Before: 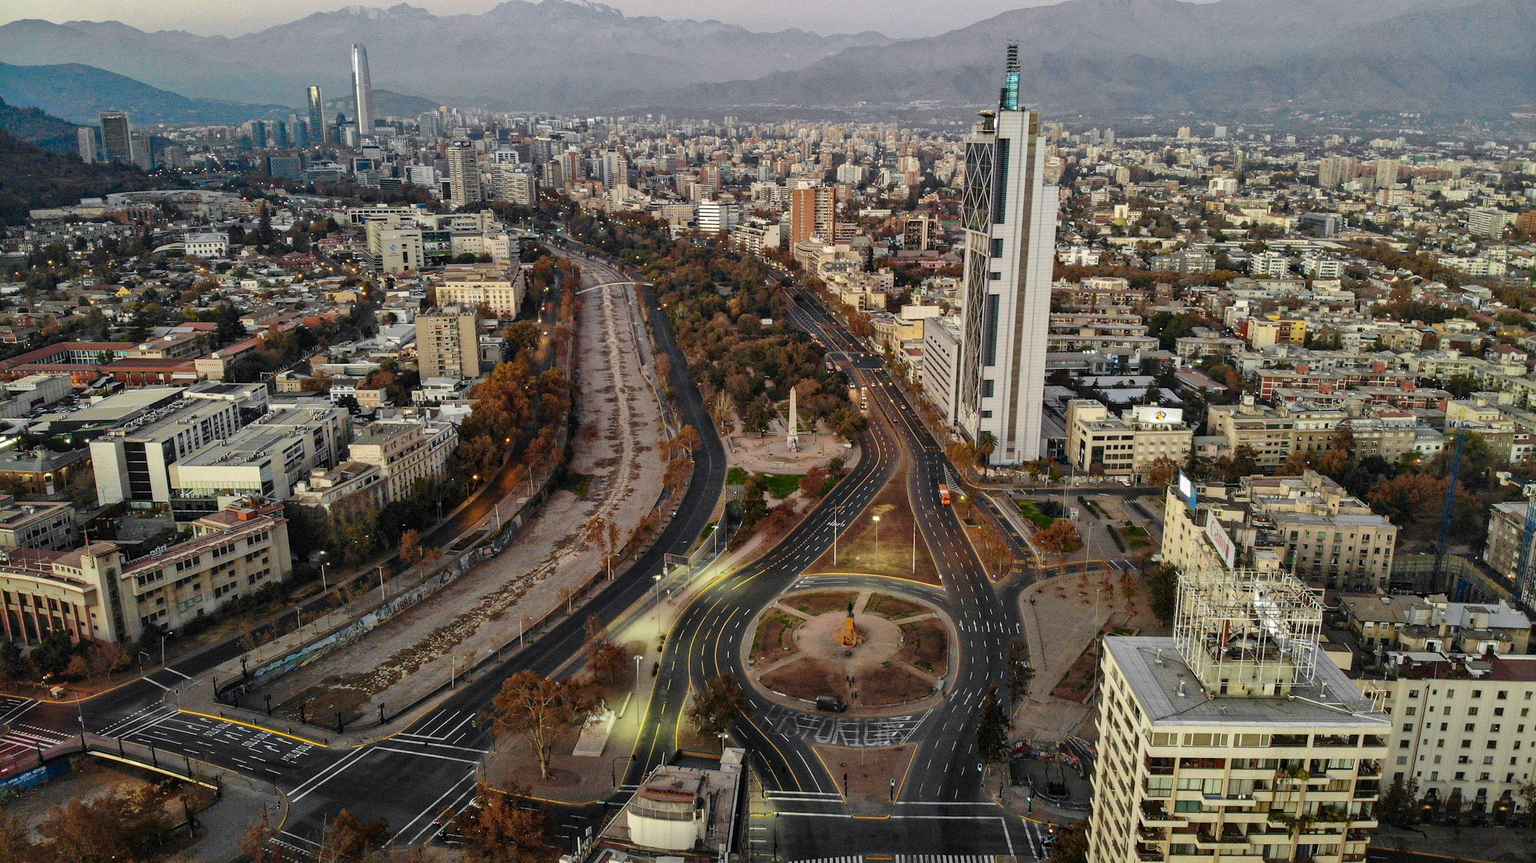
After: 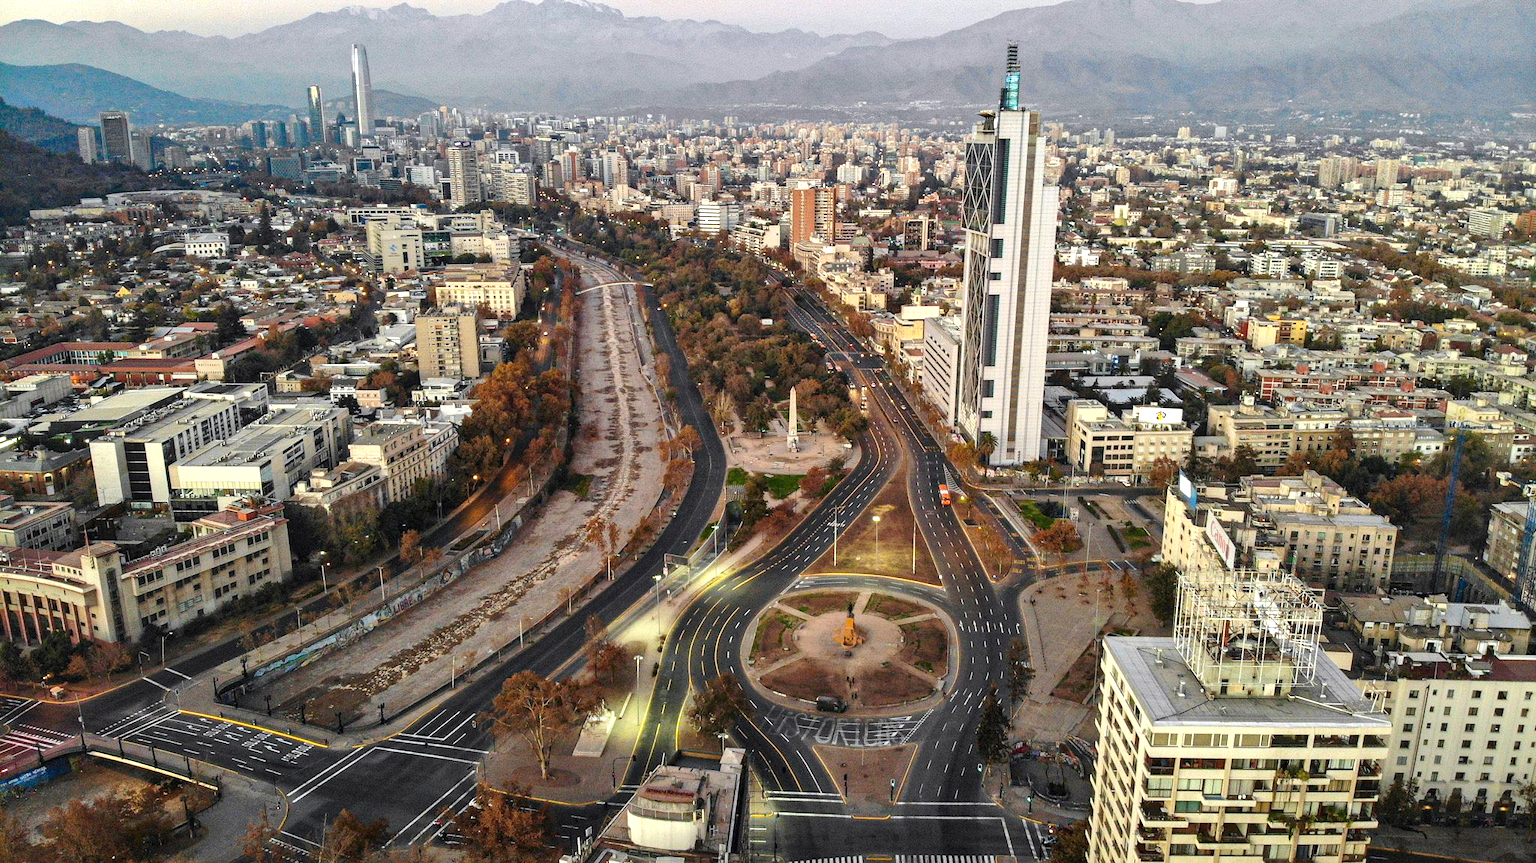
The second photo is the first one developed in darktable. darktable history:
exposure: black level correction 0, exposure 0.703 EV, compensate highlight preservation false
base curve: curves: ch0 [(0, 0) (0.989, 0.992)]
